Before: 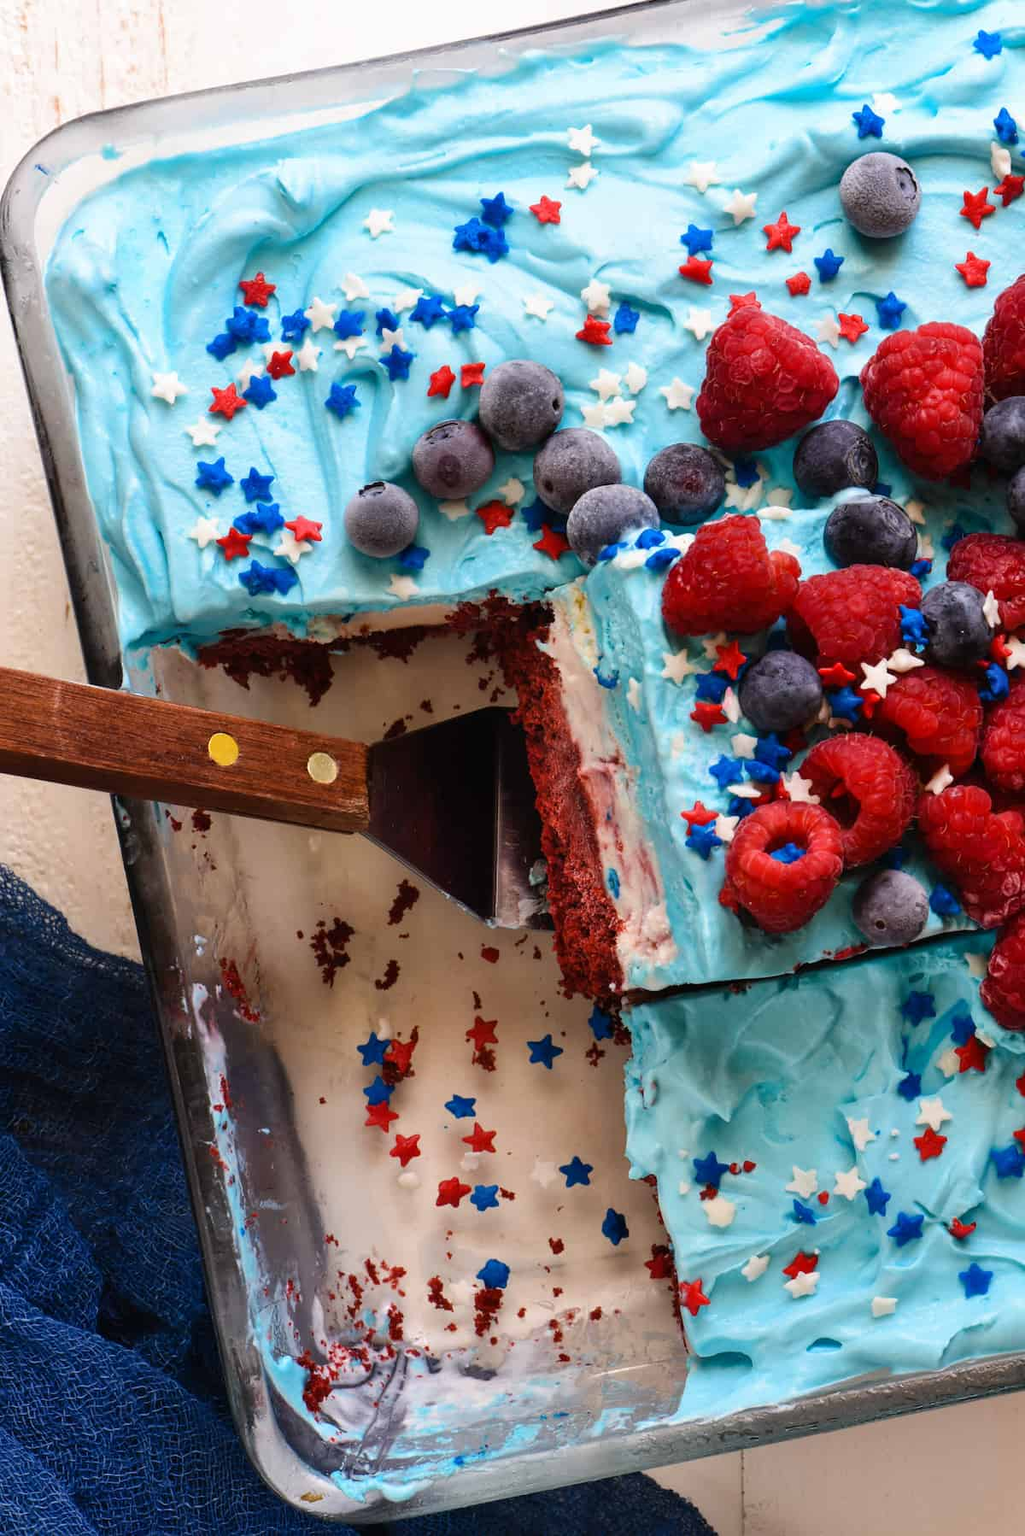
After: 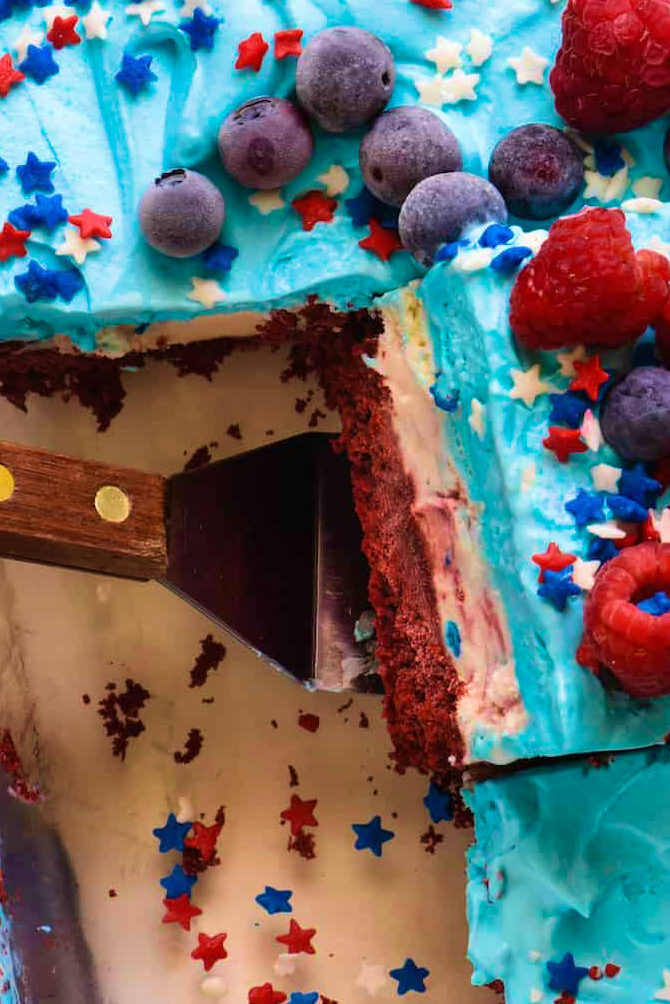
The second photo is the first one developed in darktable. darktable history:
crop and rotate: left 22.13%, top 22.054%, right 22.026%, bottom 22.102%
velvia: strength 74%
